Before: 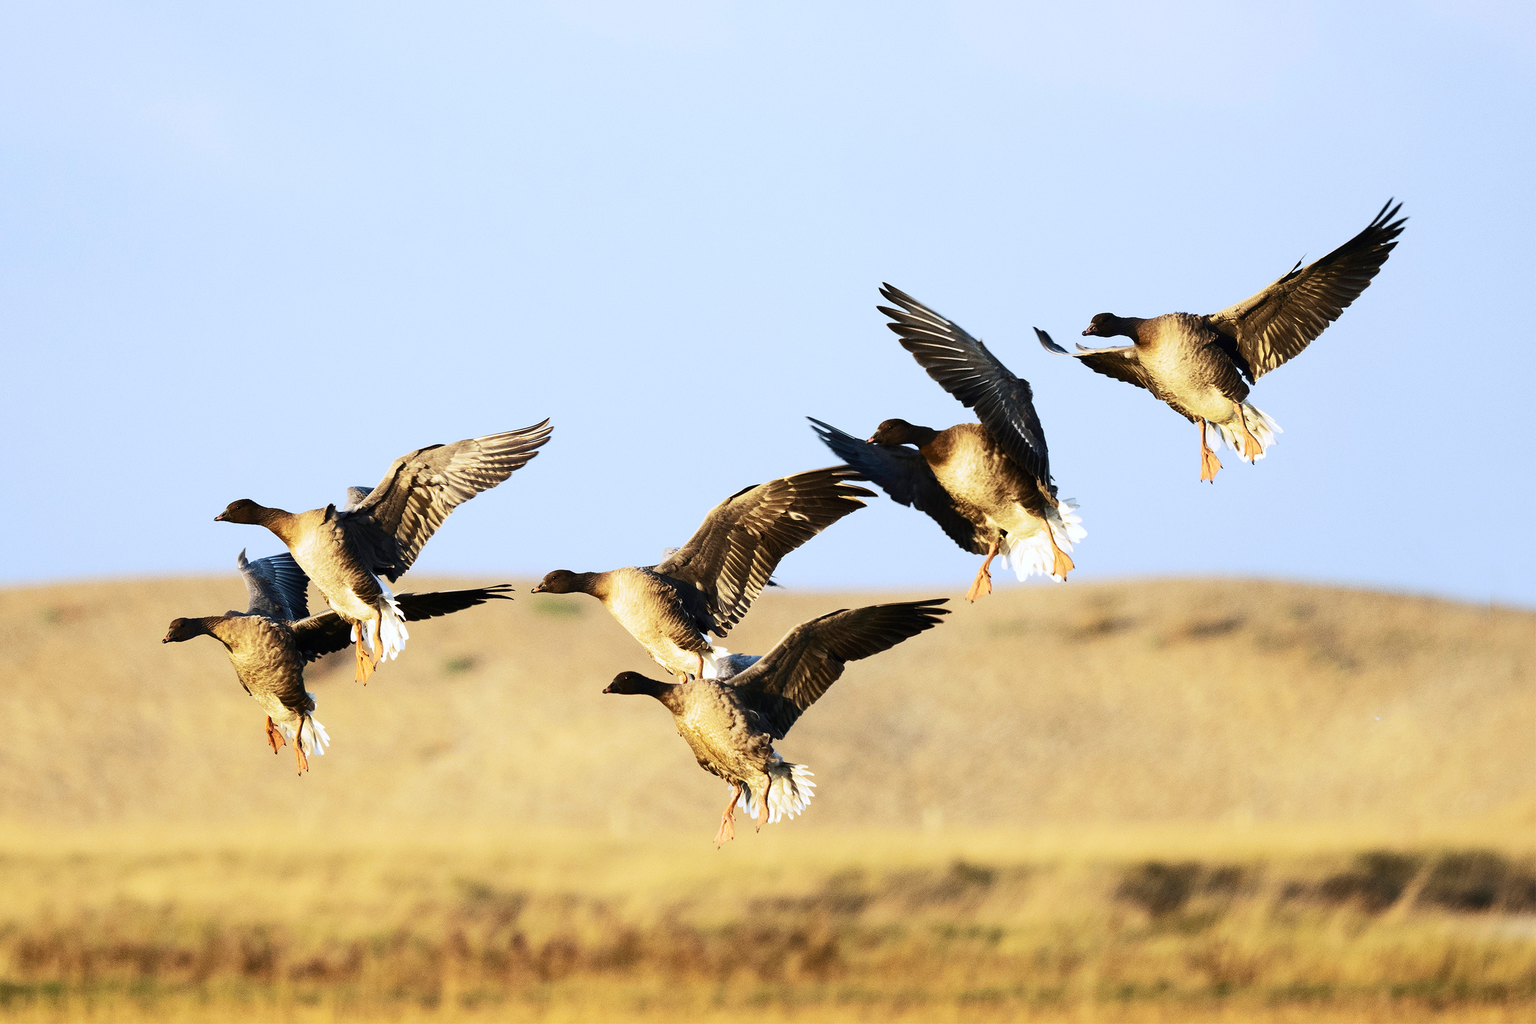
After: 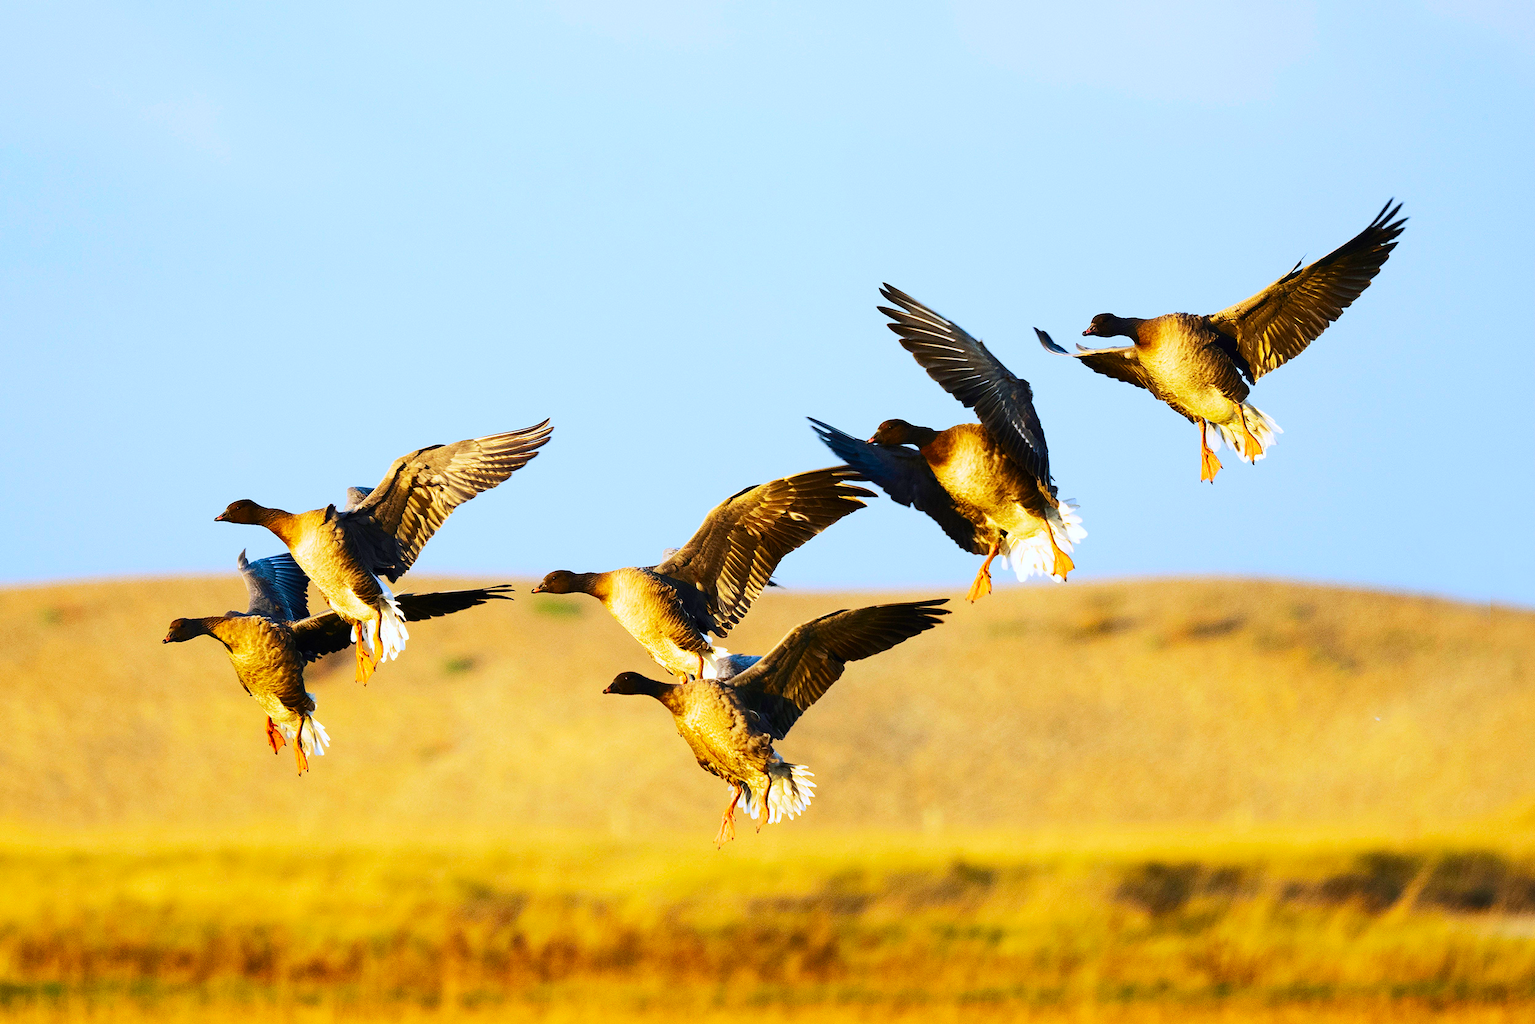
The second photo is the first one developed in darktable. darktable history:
color correction: highlights b* 0.031, saturation 1.78
